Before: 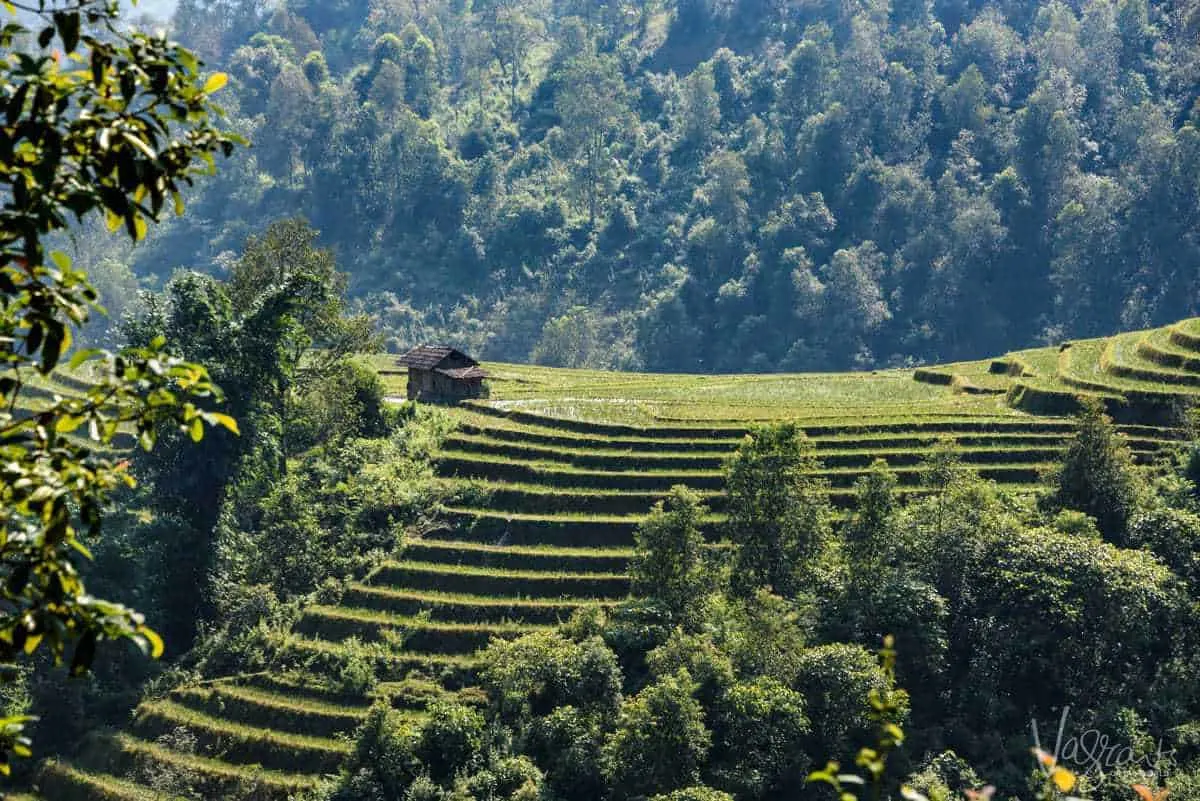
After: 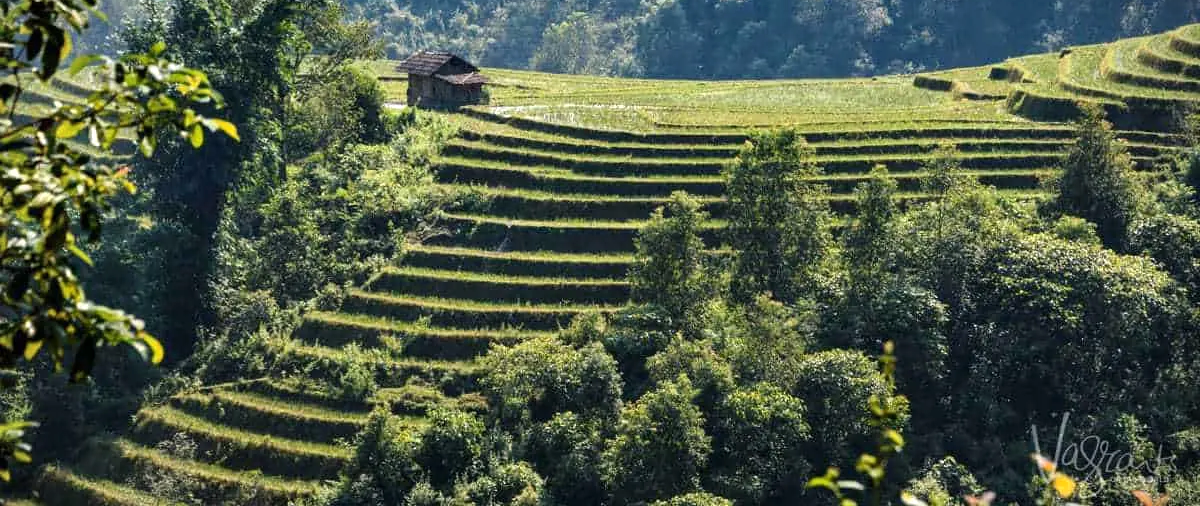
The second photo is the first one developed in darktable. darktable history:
crop and rotate: top 36.767%
vignetting: fall-off start 88.88%, fall-off radius 43.25%, brightness -0.411, saturation -0.293, width/height ratio 1.155
exposure: exposure 0.189 EV, compensate highlight preservation false
